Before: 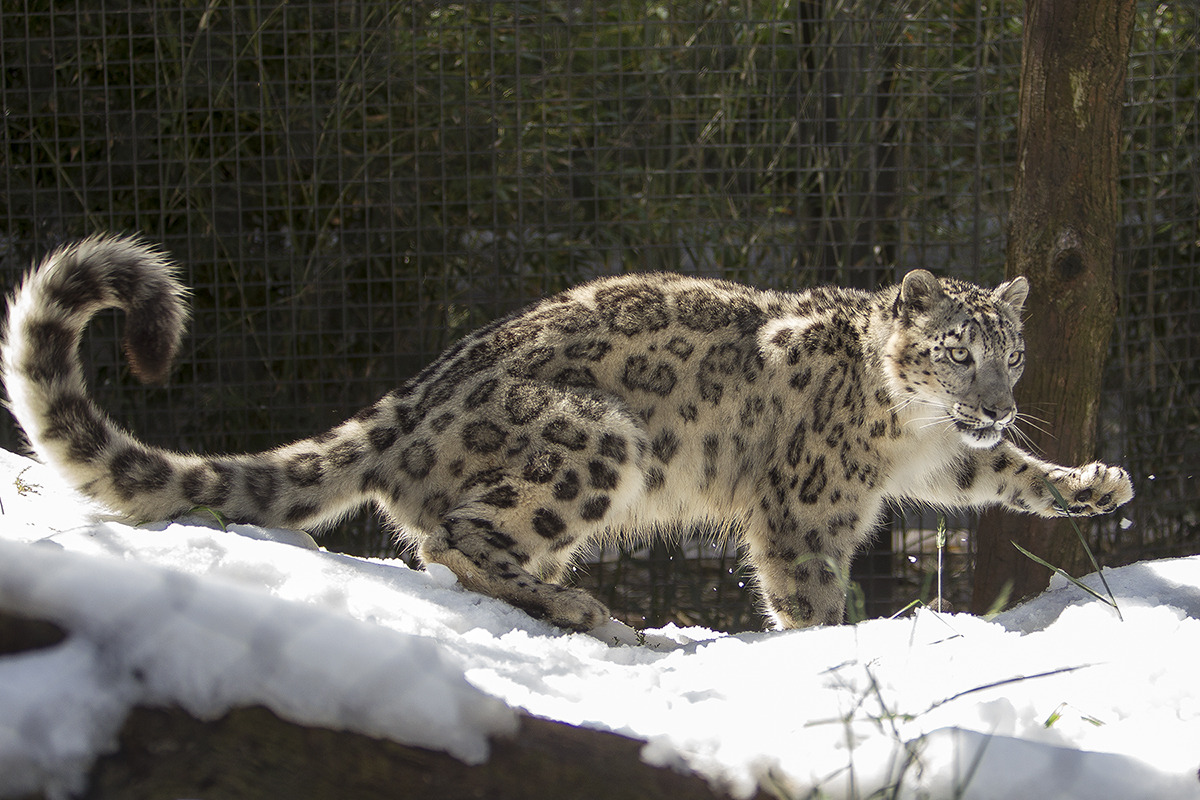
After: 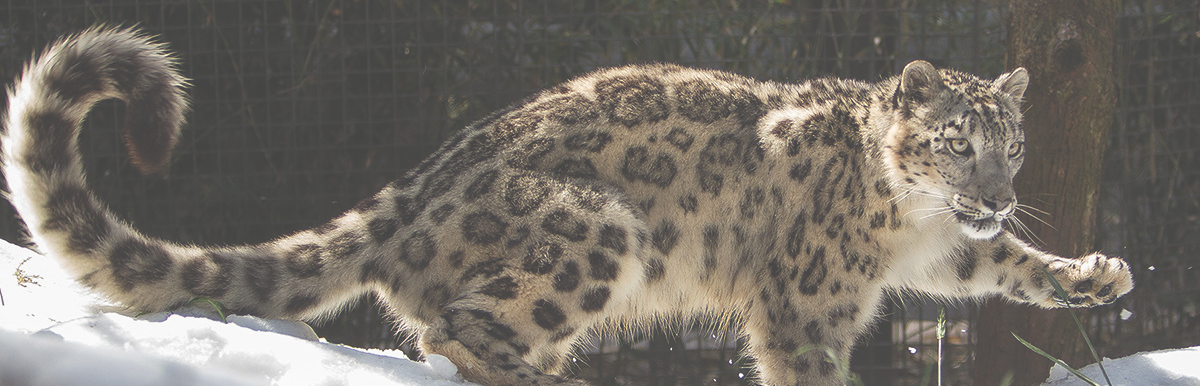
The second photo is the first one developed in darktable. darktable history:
crop and rotate: top 26.34%, bottom 25.406%
exposure: black level correction -0.063, exposure -0.05 EV, compensate highlight preservation false
shadows and highlights: shadows 62.23, white point adjustment 0.461, highlights -34.5, compress 83.72%
